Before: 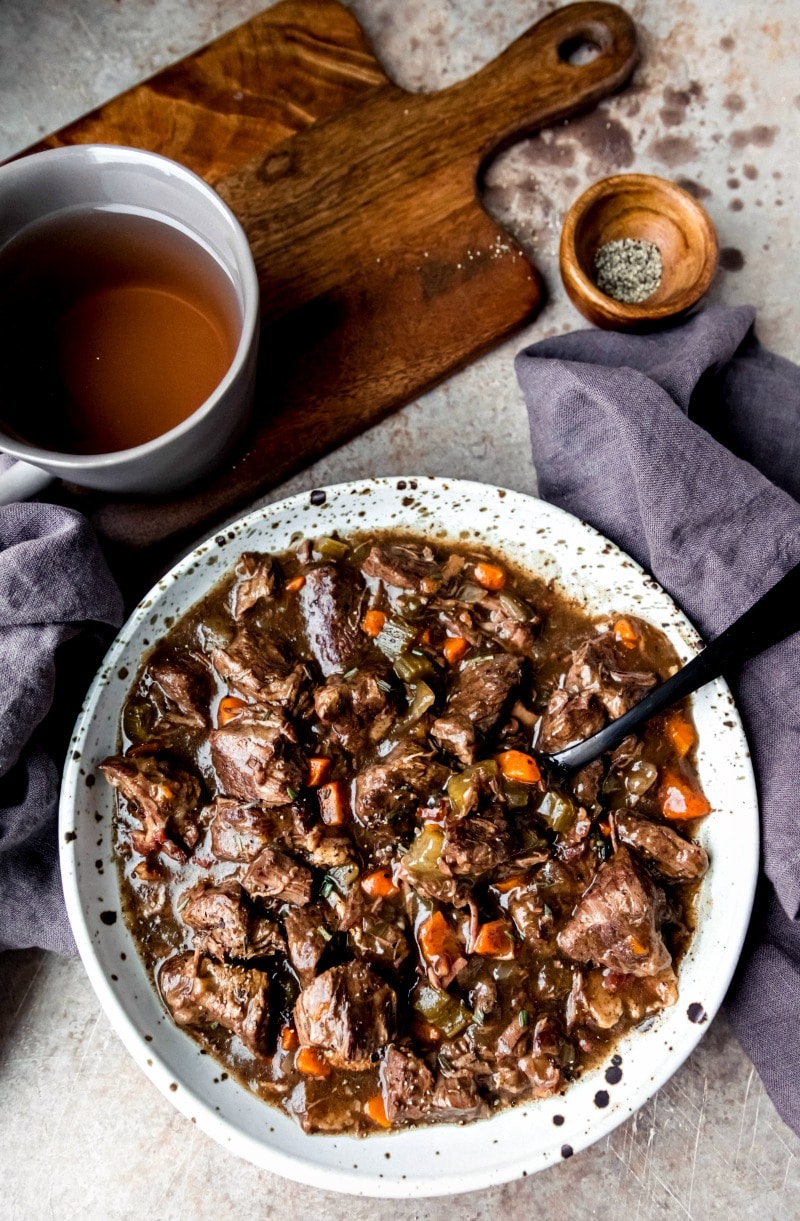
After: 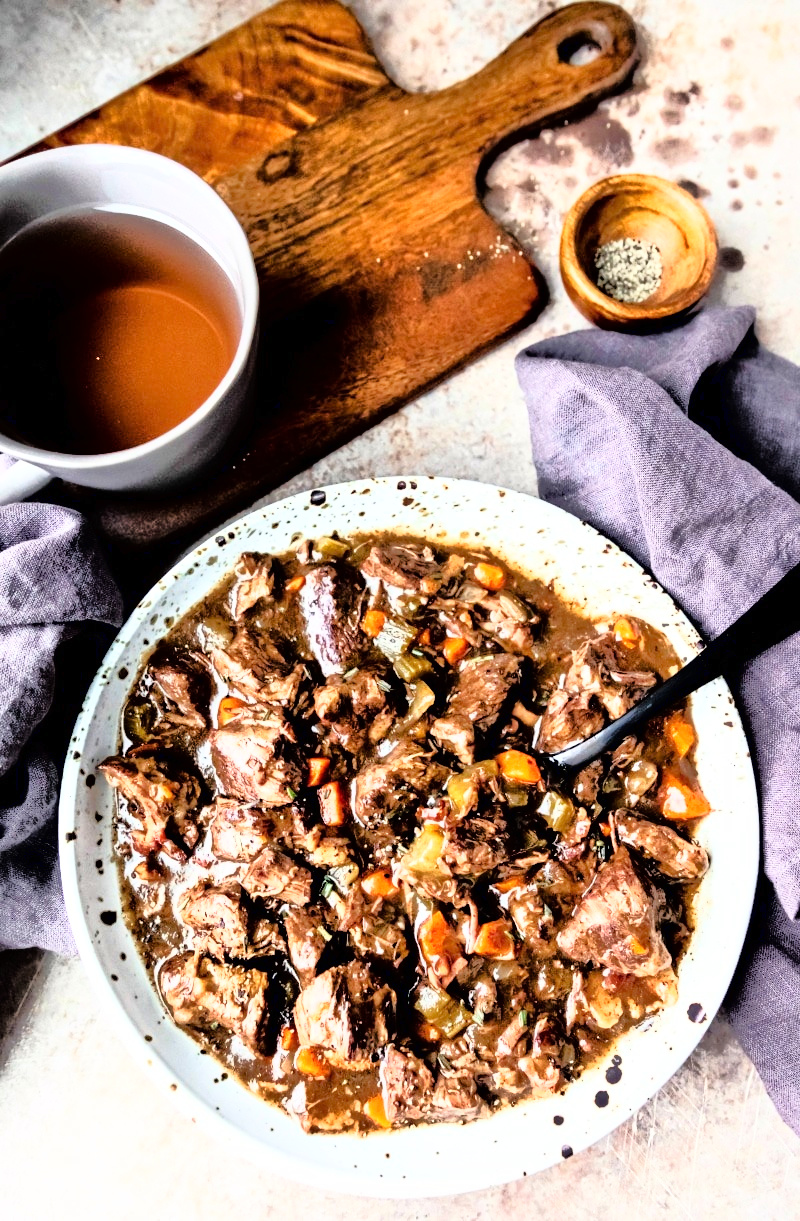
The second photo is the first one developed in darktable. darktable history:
tone equalizer: -8 EV -0.501 EV, -7 EV -0.289 EV, -6 EV -0.051 EV, -5 EV 0.388 EV, -4 EV 0.979 EV, -3 EV 0.792 EV, -2 EV -0.008 EV, -1 EV 0.143 EV, +0 EV -0.032 EV
base curve: curves: ch0 [(0, 0) (0.007, 0.004) (0.027, 0.03) (0.046, 0.07) (0.207, 0.54) (0.442, 0.872) (0.673, 0.972) (1, 1)]
